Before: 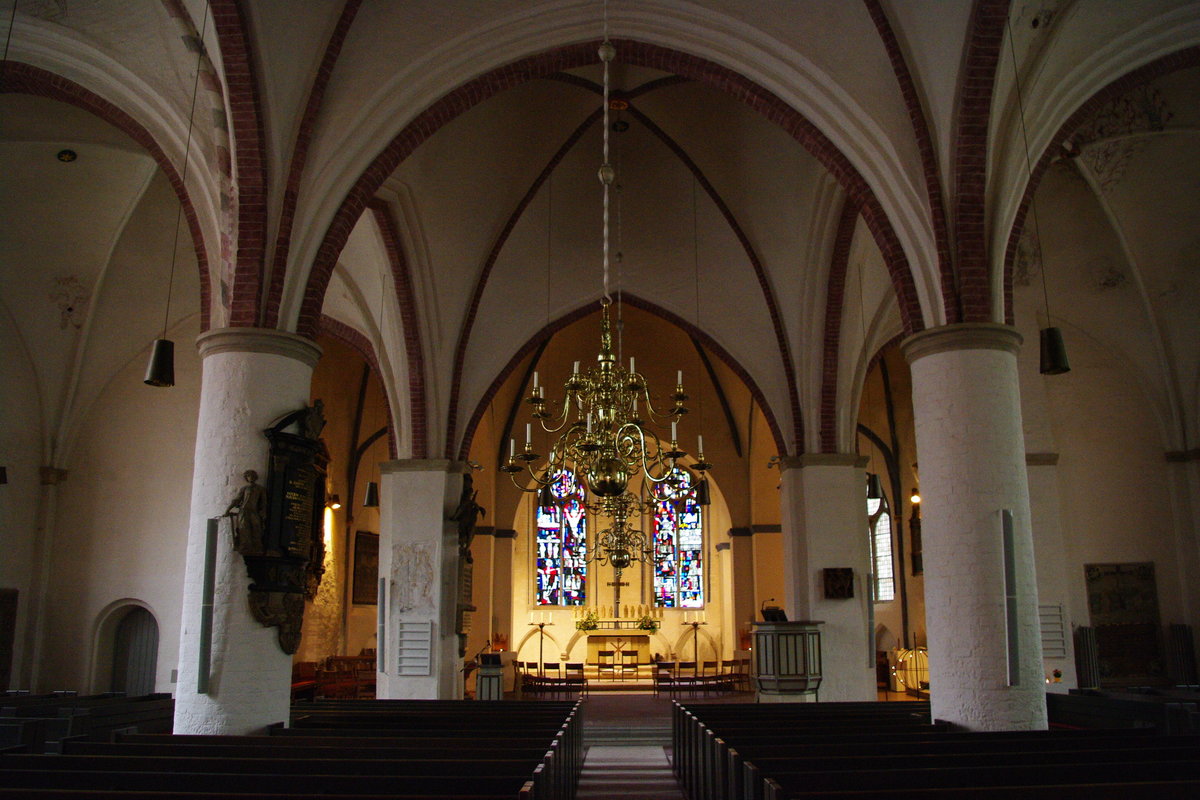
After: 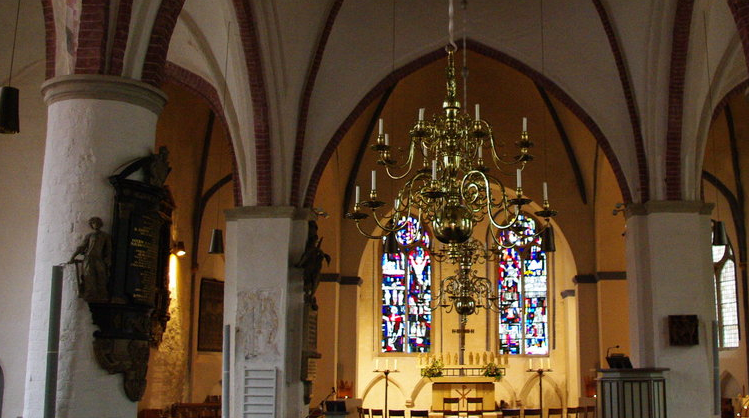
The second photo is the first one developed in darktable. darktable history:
crop: left 12.934%, top 31.656%, right 24.609%, bottom 16.013%
